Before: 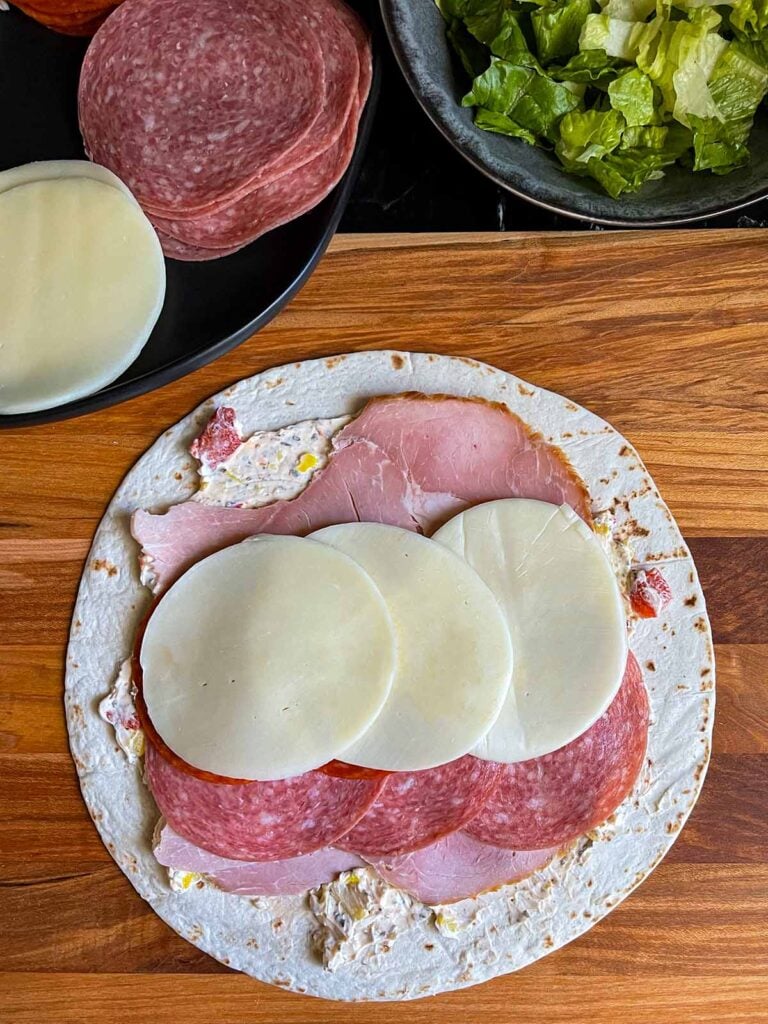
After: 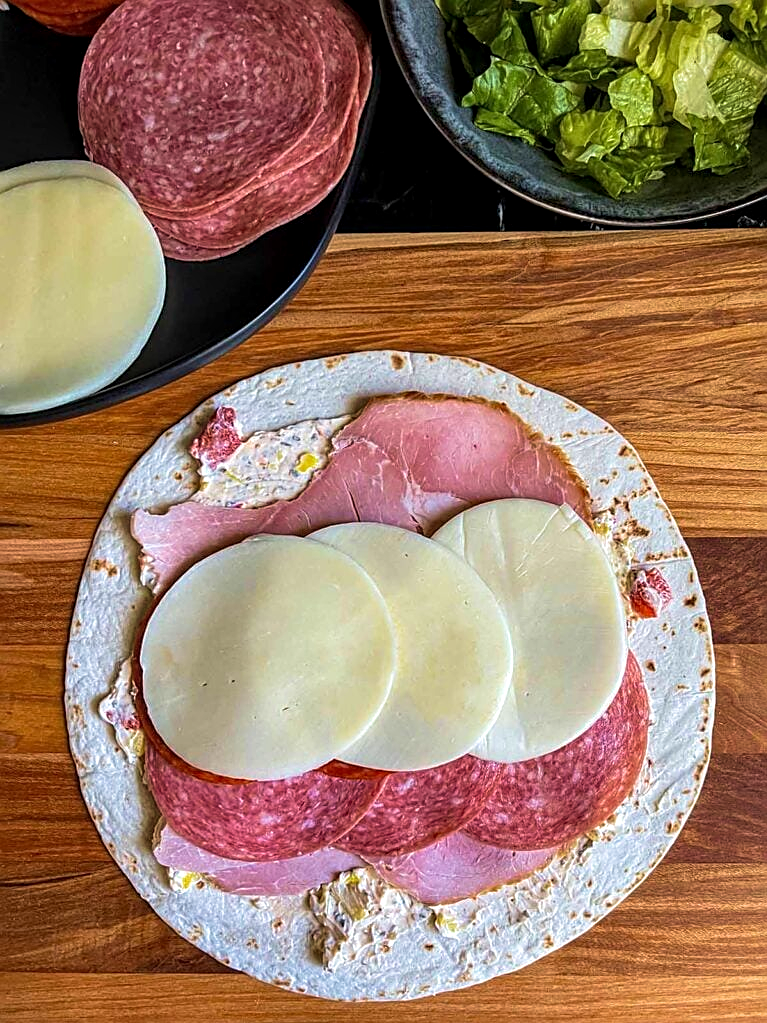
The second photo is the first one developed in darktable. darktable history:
sharpen: on, module defaults
crop and rotate: left 0.092%, bottom 0.006%
velvia: strength 44.93%
local contrast: on, module defaults
